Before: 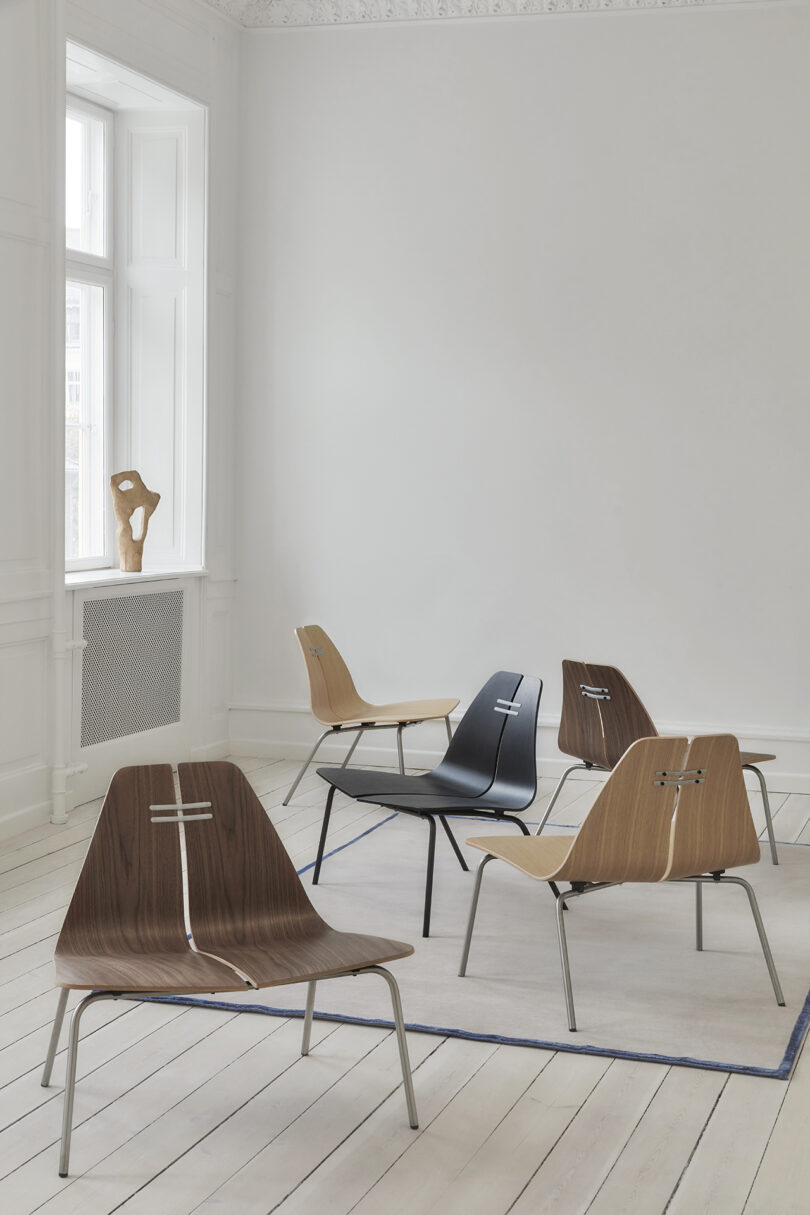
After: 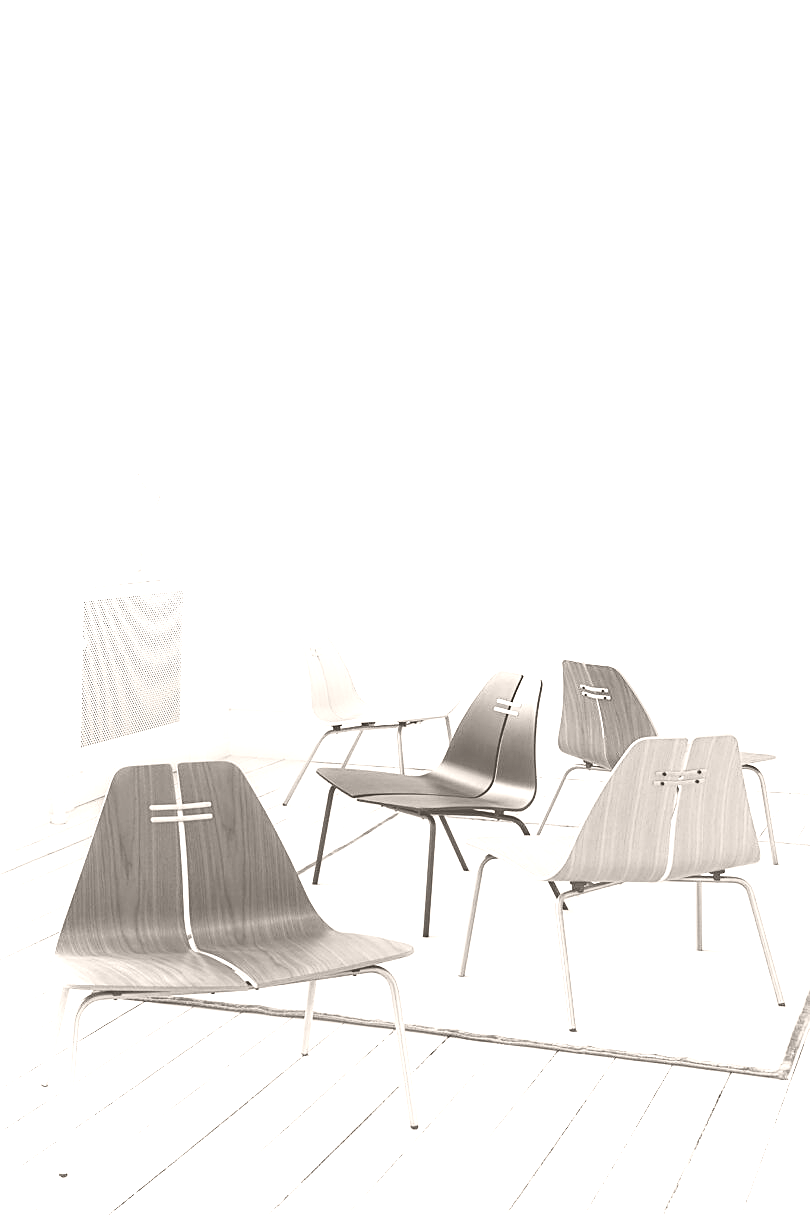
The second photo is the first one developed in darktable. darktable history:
shadows and highlights: shadows -90, highlights 90, soften with gaussian
colorize: hue 34.49°, saturation 35.33%, source mix 100%, lightness 55%, version 1
sharpen: on, module defaults
